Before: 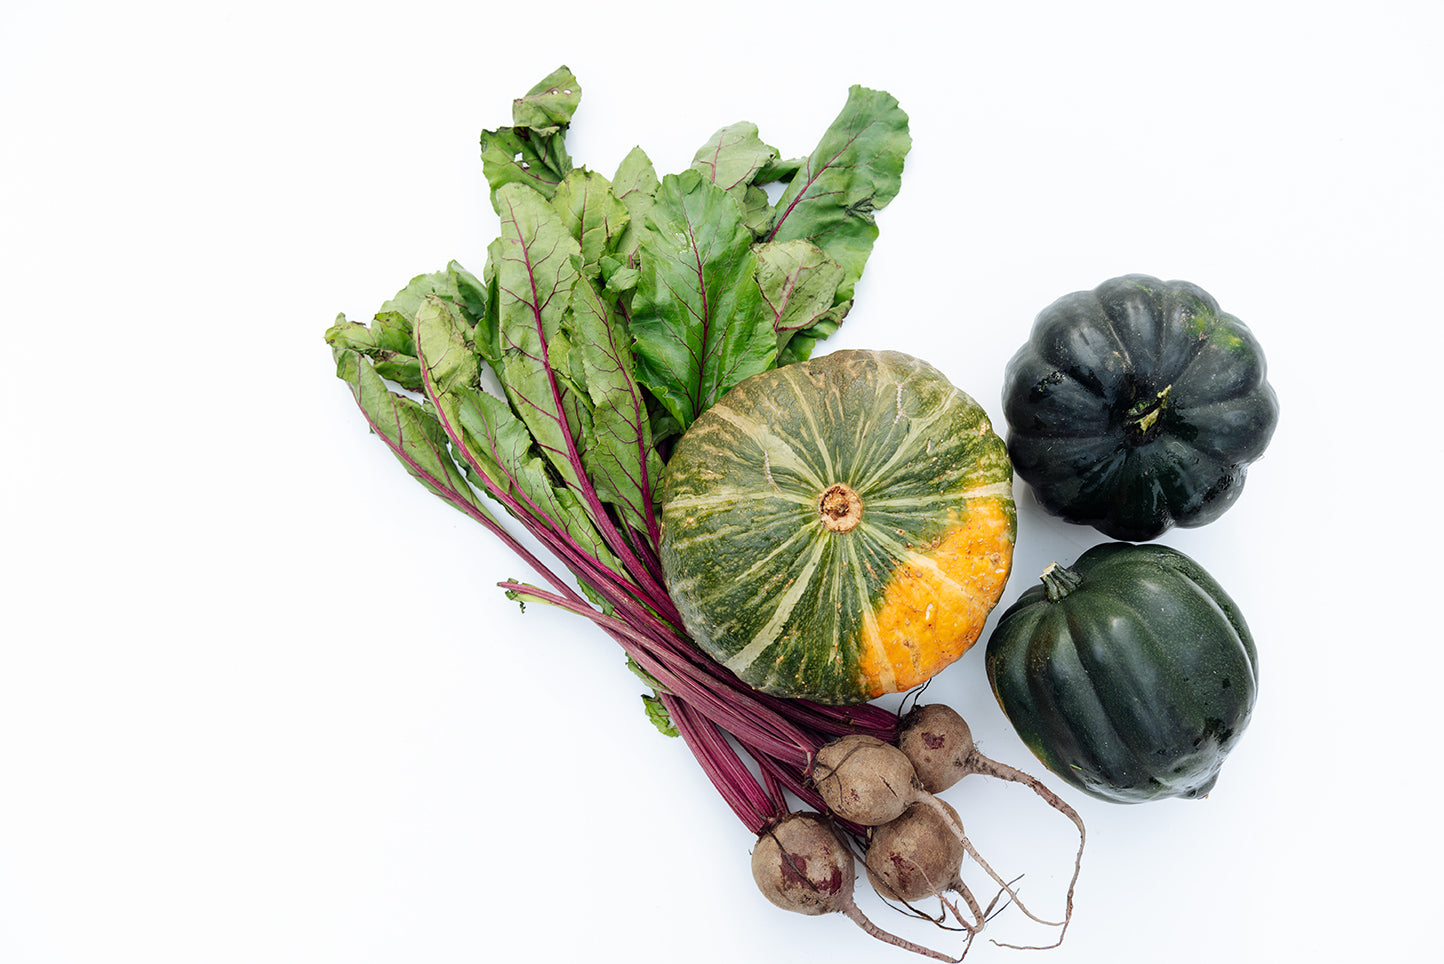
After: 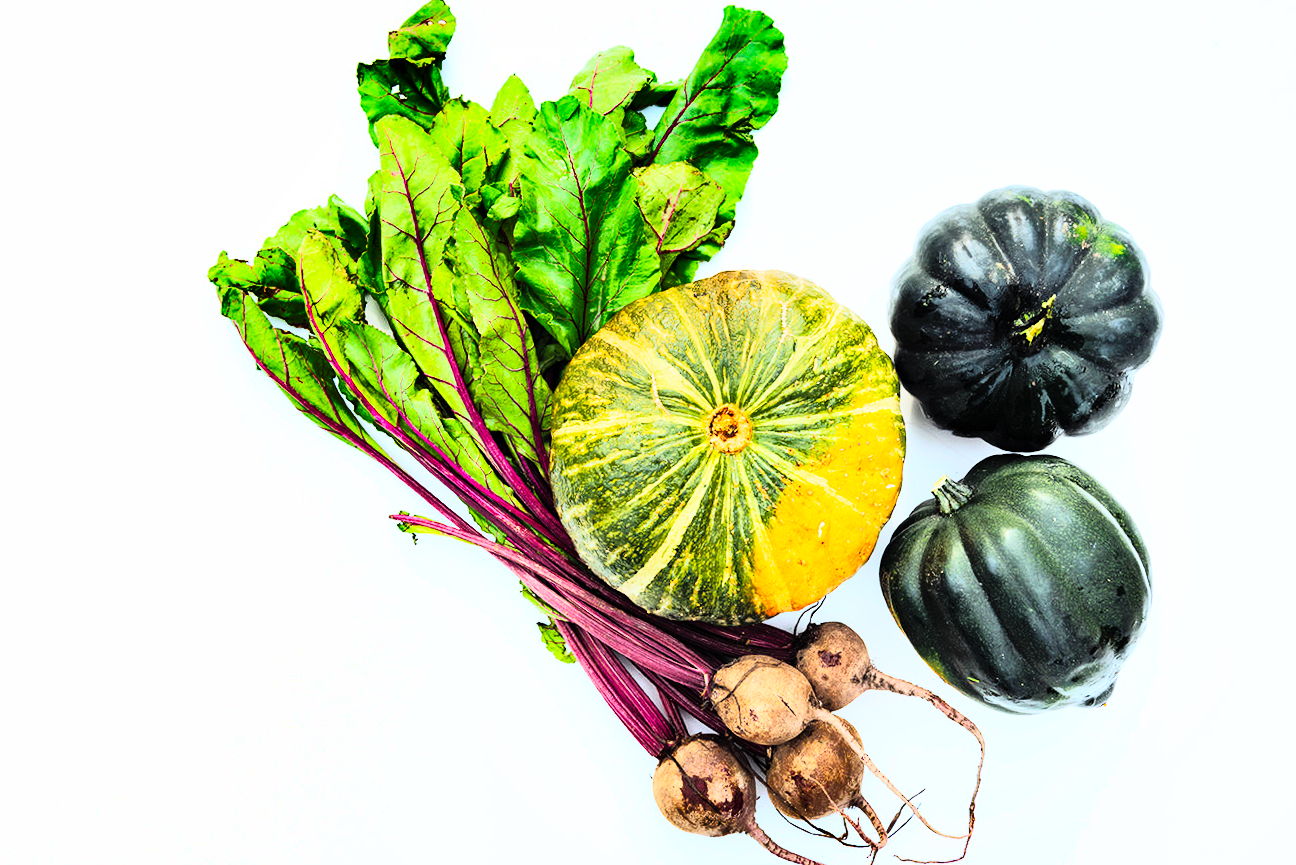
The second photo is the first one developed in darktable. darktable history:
color correction: saturation 0.98
color balance rgb: linear chroma grading › global chroma 15%, perceptual saturation grading › global saturation 30%
global tonemap: drago (0.7, 100)
crop and rotate: angle 1.96°, left 5.673%, top 5.673%
rgb curve: curves: ch0 [(0, 0) (0.21, 0.15) (0.24, 0.21) (0.5, 0.75) (0.75, 0.96) (0.89, 0.99) (1, 1)]; ch1 [(0, 0.02) (0.21, 0.13) (0.25, 0.2) (0.5, 0.67) (0.75, 0.9) (0.89, 0.97) (1, 1)]; ch2 [(0, 0.02) (0.21, 0.13) (0.25, 0.2) (0.5, 0.67) (0.75, 0.9) (0.89, 0.97) (1, 1)], compensate middle gray true
shadows and highlights: shadows 20.91, highlights -82.73, soften with gaussian
